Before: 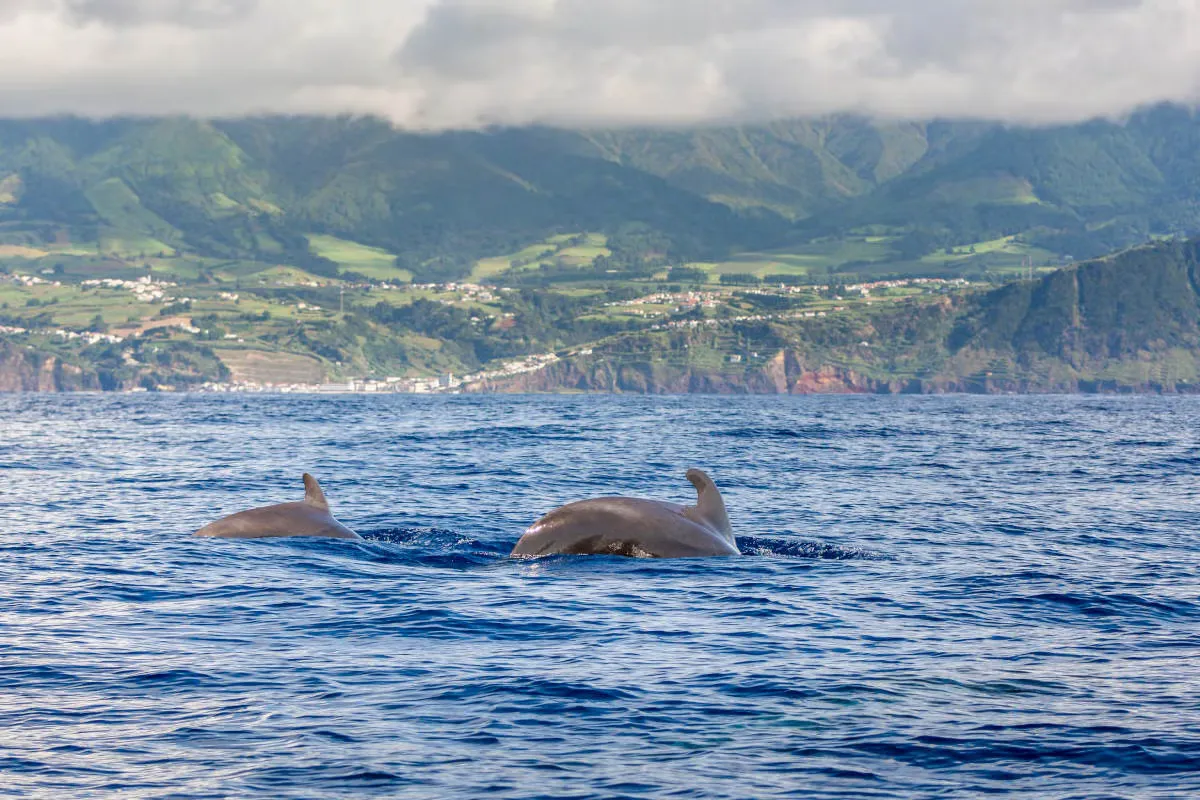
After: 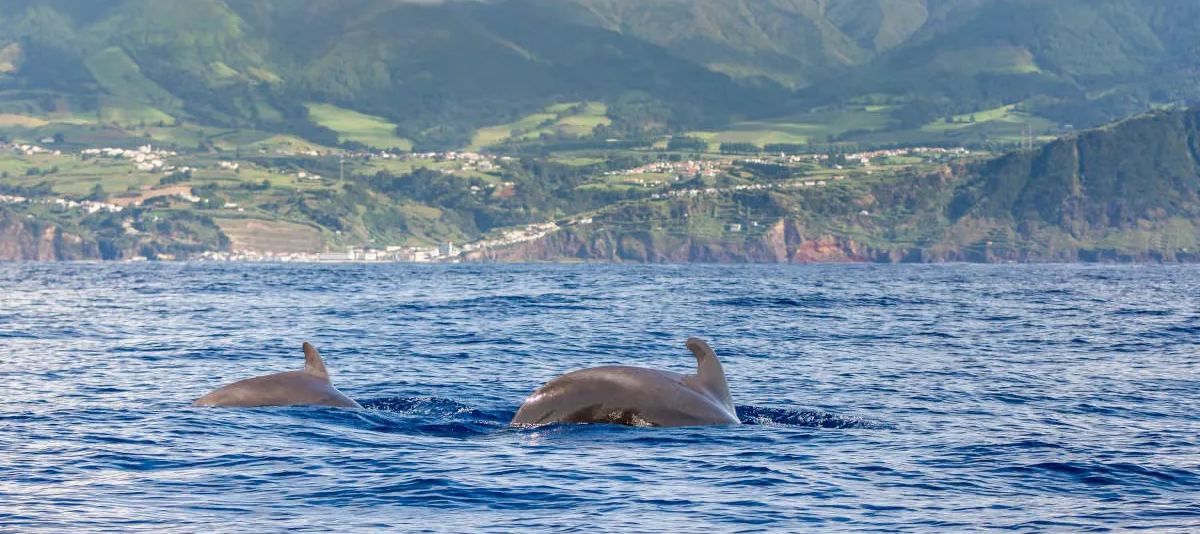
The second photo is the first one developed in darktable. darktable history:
crop: top 16.47%, bottom 16.724%
